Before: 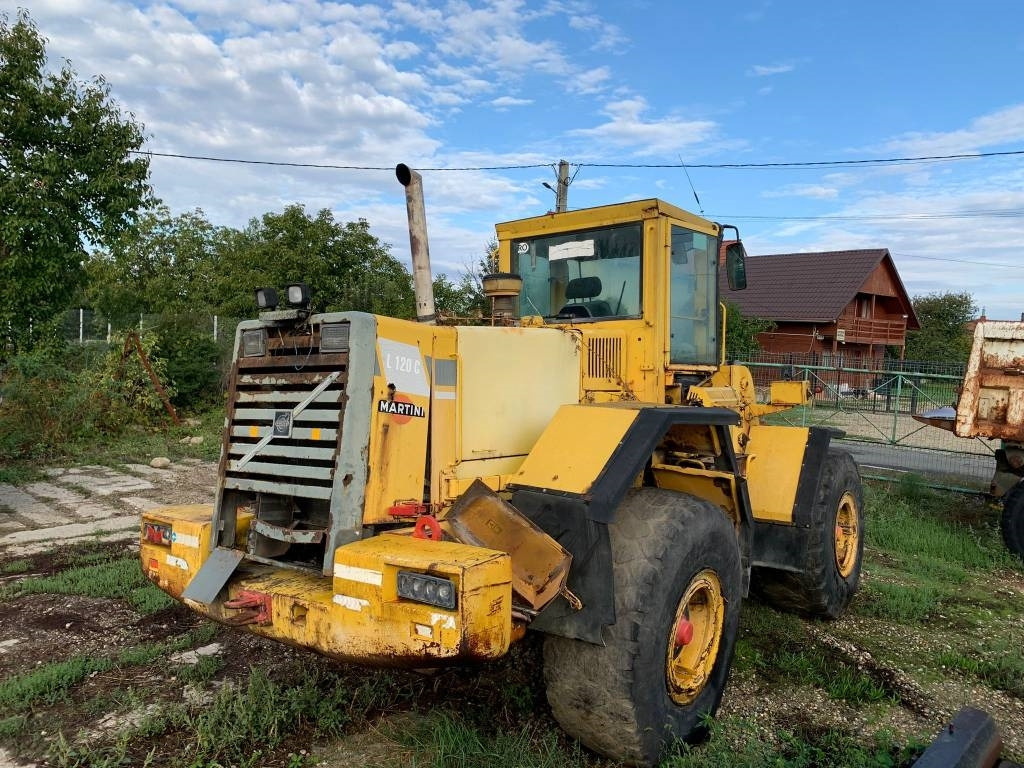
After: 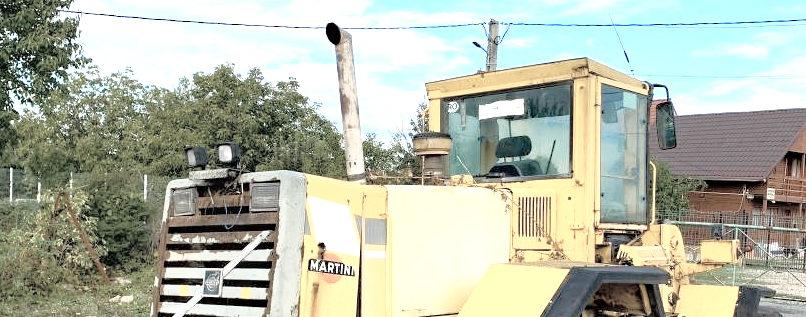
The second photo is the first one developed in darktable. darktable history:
color zones: curves: ch1 [(0.238, 0.163) (0.476, 0.2) (0.733, 0.322) (0.848, 0.134)]
crop: left 6.894%, top 18.417%, right 14.359%, bottom 40.192%
haze removal: compatibility mode true
tone curve: curves: ch0 [(0, 0) (0.003, 0.007) (0.011, 0.011) (0.025, 0.021) (0.044, 0.04) (0.069, 0.07) (0.1, 0.129) (0.136, 0.187) (0.177, 0.254) (0.224, 0.325) (0.277, 0.398) (0.335, 0.461) (0.399, 0.513) (0.468, 0.571) (0.543, 0.624) (0.623, 0.69) (0.709, 0.777) (0.801, 0.86) (0.898, 0.953) (1, 1)], color space Lab, independent channels, preserve colors none
color balance rgb: shadows lift › chroma 2.008%, shadows lift › hue 249.82°, perceptual saturation grading › global saturation 40.196%, perceptual saturation grading › highlights -25.405%, perceptual saturation grading › mid-tones 34.477%, perceptual saturation grading › shadows 36.16%, global vibrance 20%
exposure: black level correction 0, exposure 1.103 EV, compensate highlight preservation false
